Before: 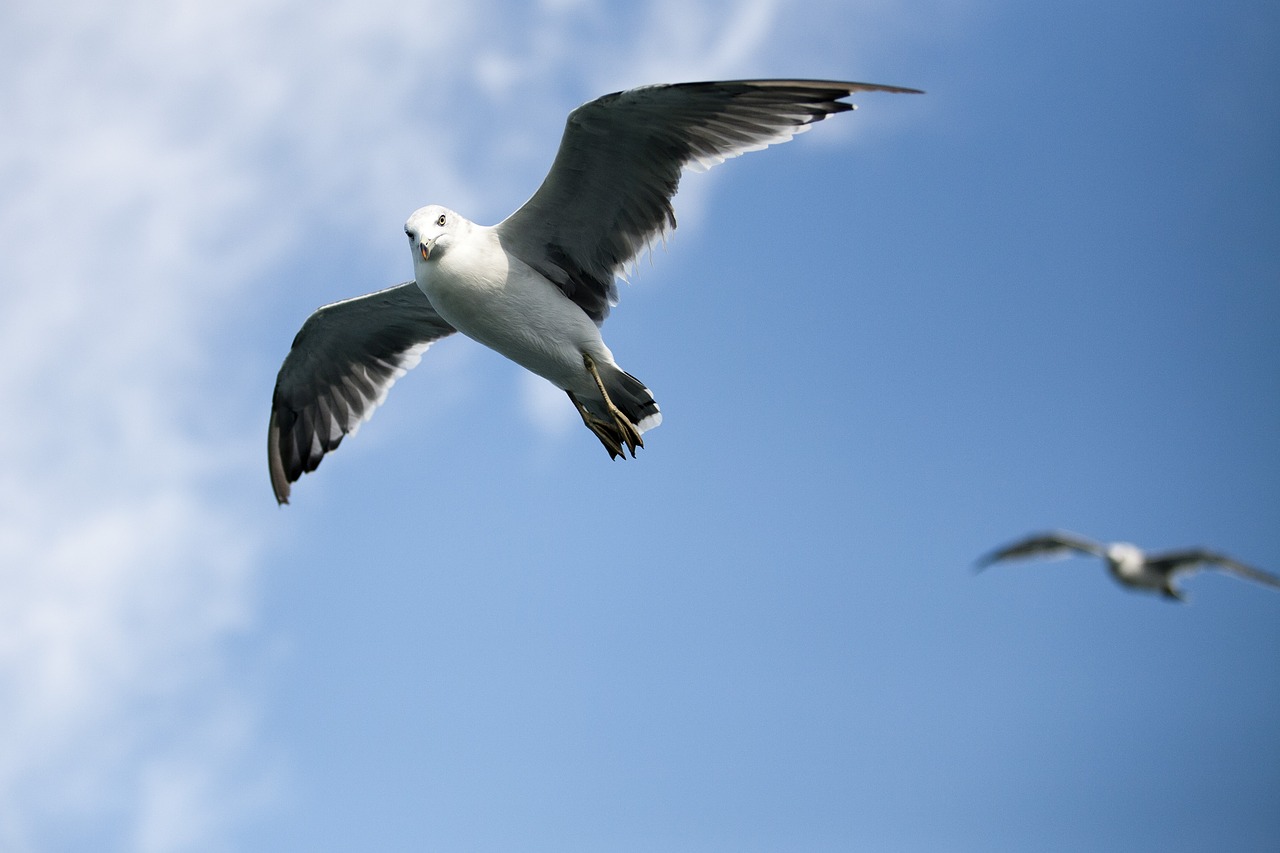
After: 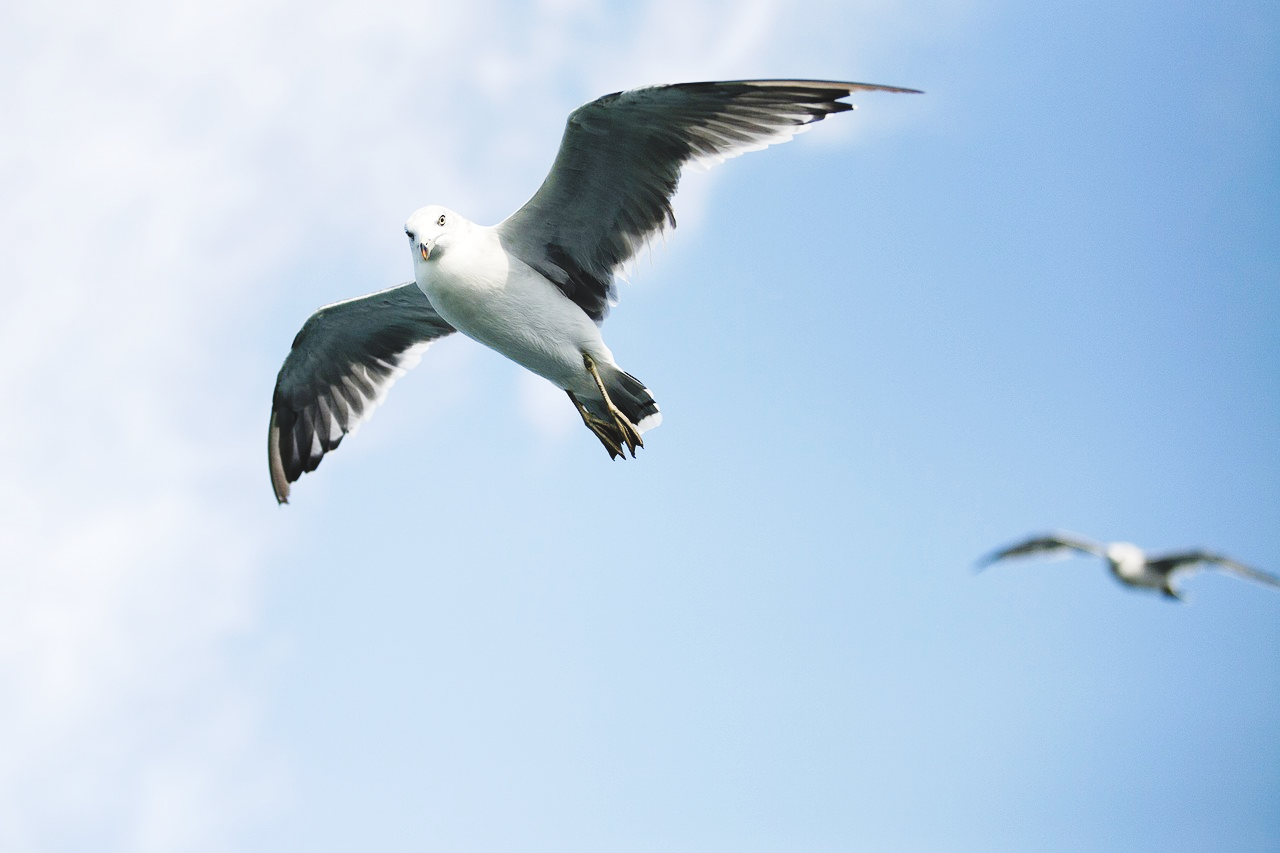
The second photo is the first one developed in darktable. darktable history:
contrast brightness saturation: contrast -0.138, brightness 0.05, saturation -0.133
exposure: black level correction 0, exposure 0.702 EV, compensate exposure bias true, compensate highlight preservation false
base curve: curves: ch0 [(0, 0) (0.036, 0.025) (0.121, 0.166) (0.206, 0.329) (0.605, 0.79) (1, 1)], preserve colors none
